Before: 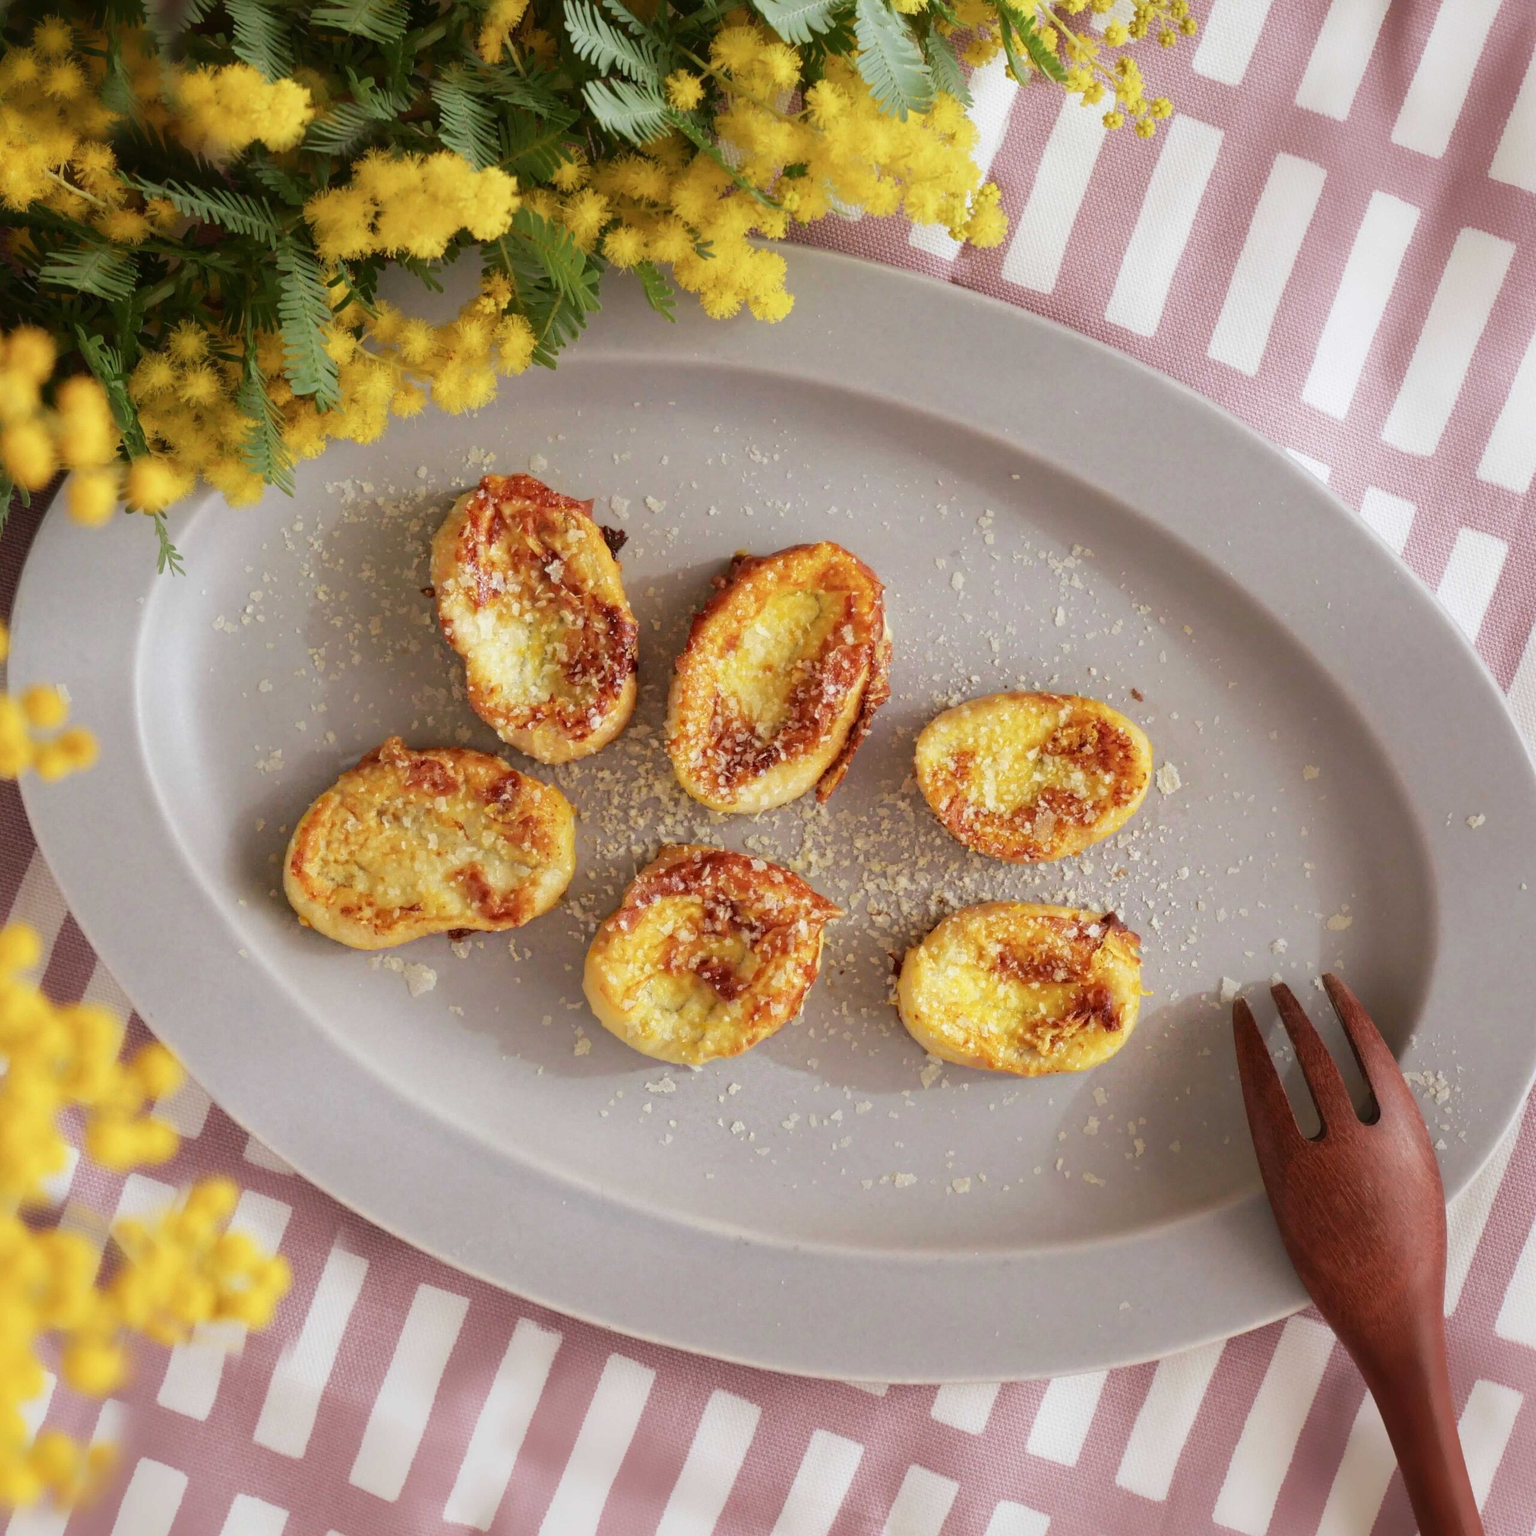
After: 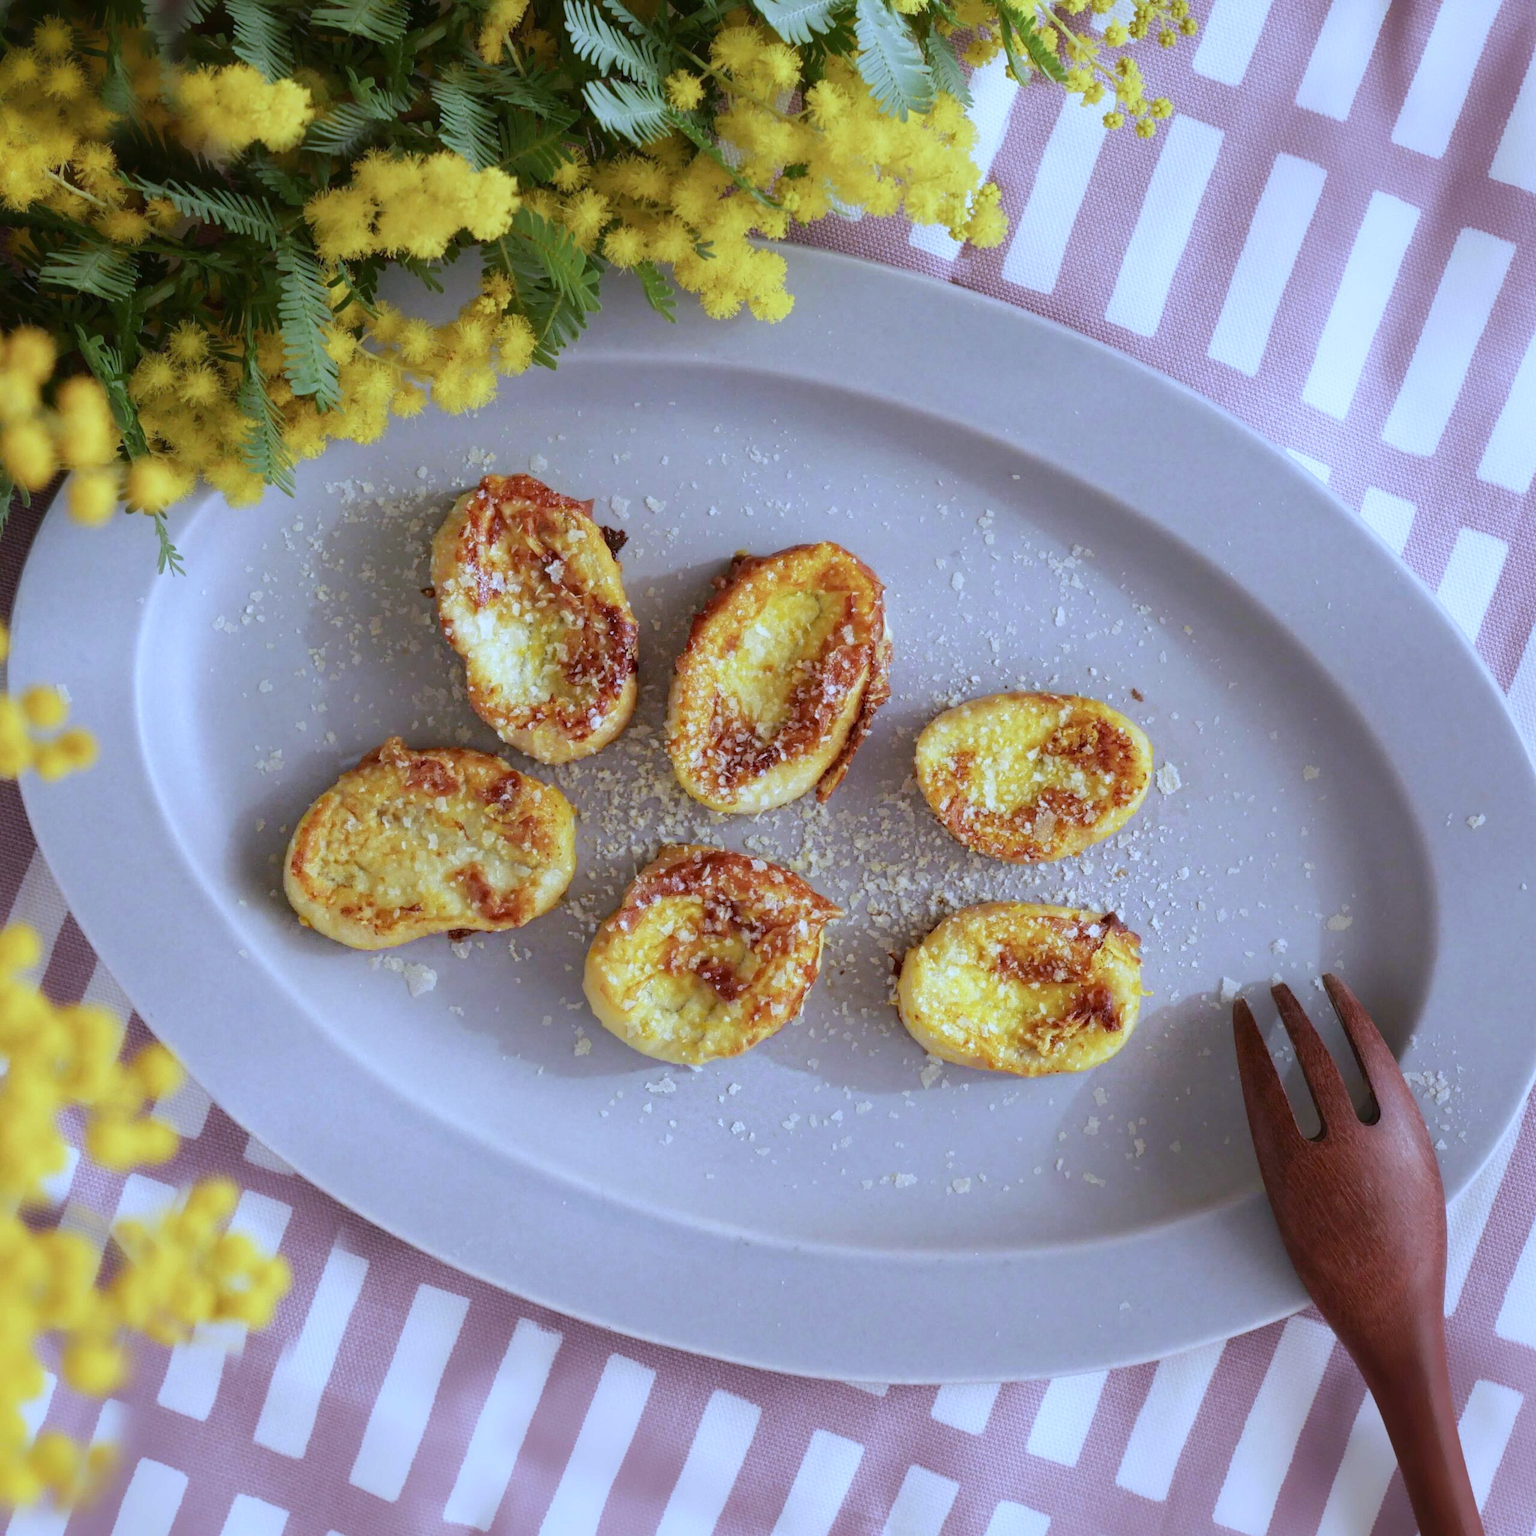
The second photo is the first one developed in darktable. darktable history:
white balance: red 0.871, blue 1.249
tone equalizer: on, module defaults
